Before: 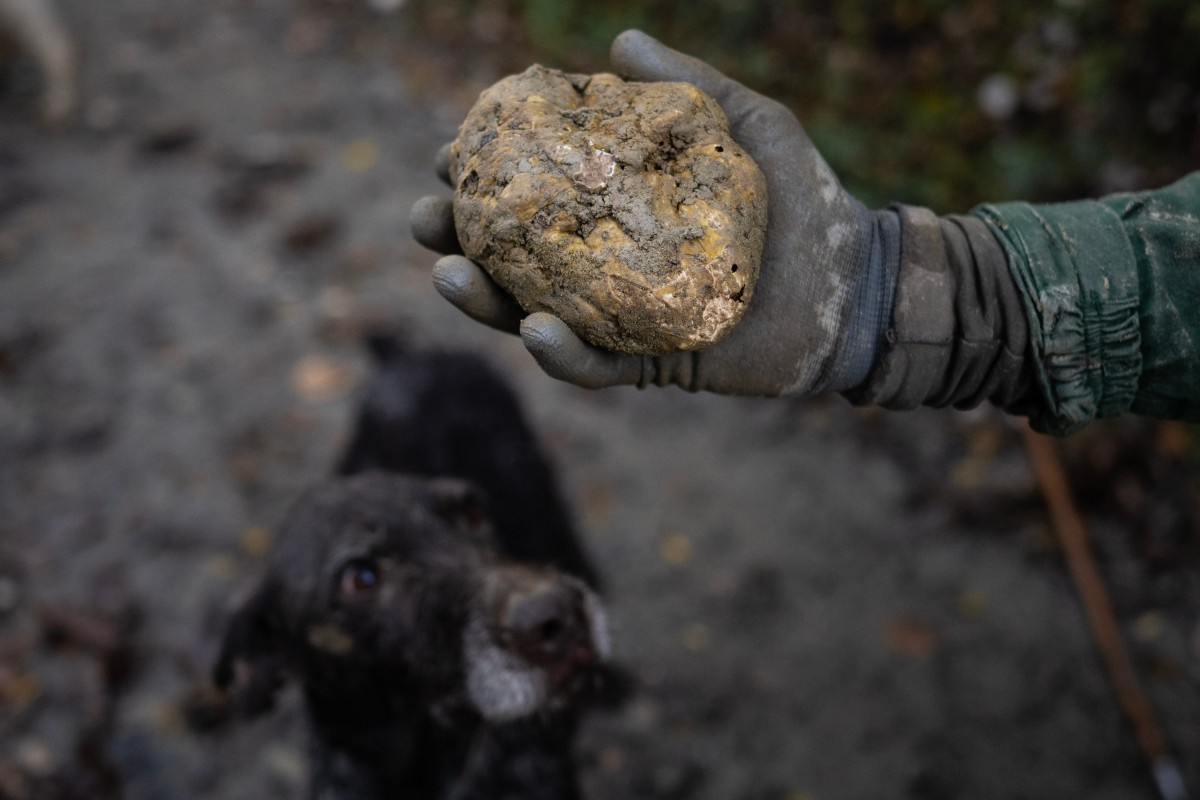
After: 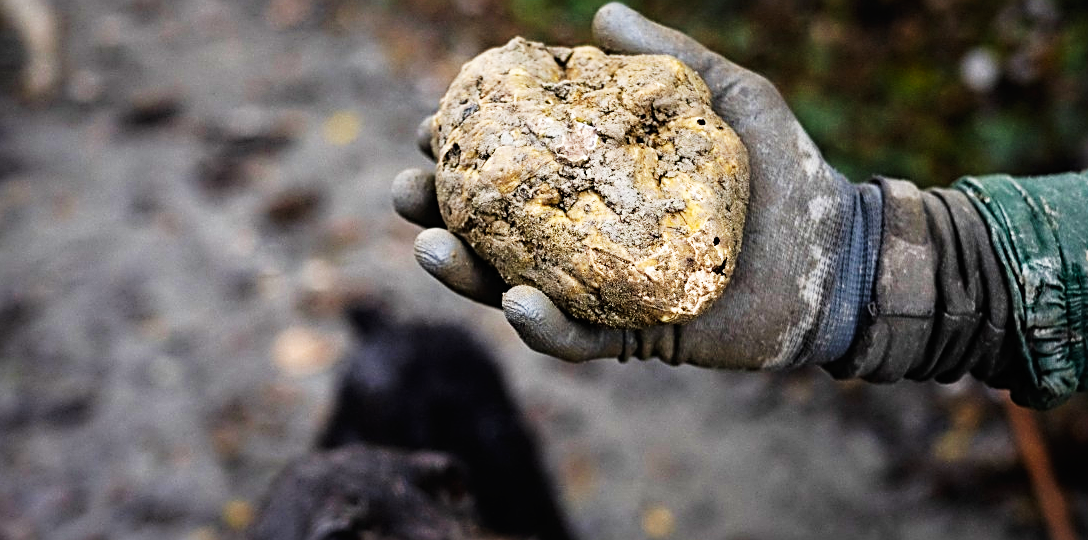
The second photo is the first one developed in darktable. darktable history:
base curve: curves: ch0 [(0, 0) (0.007, 0.004) (0.027, 0.03) (0.046, 0.07) (0.207, 0.54) (0.442, 0.872) (0.673, 0.972) (1, 1)], preserve colors none
crop: left 1.509%, top 3.452%, right 7.696%, bottom 28.452%
sharpen: radius 2.676, amount 0.669
